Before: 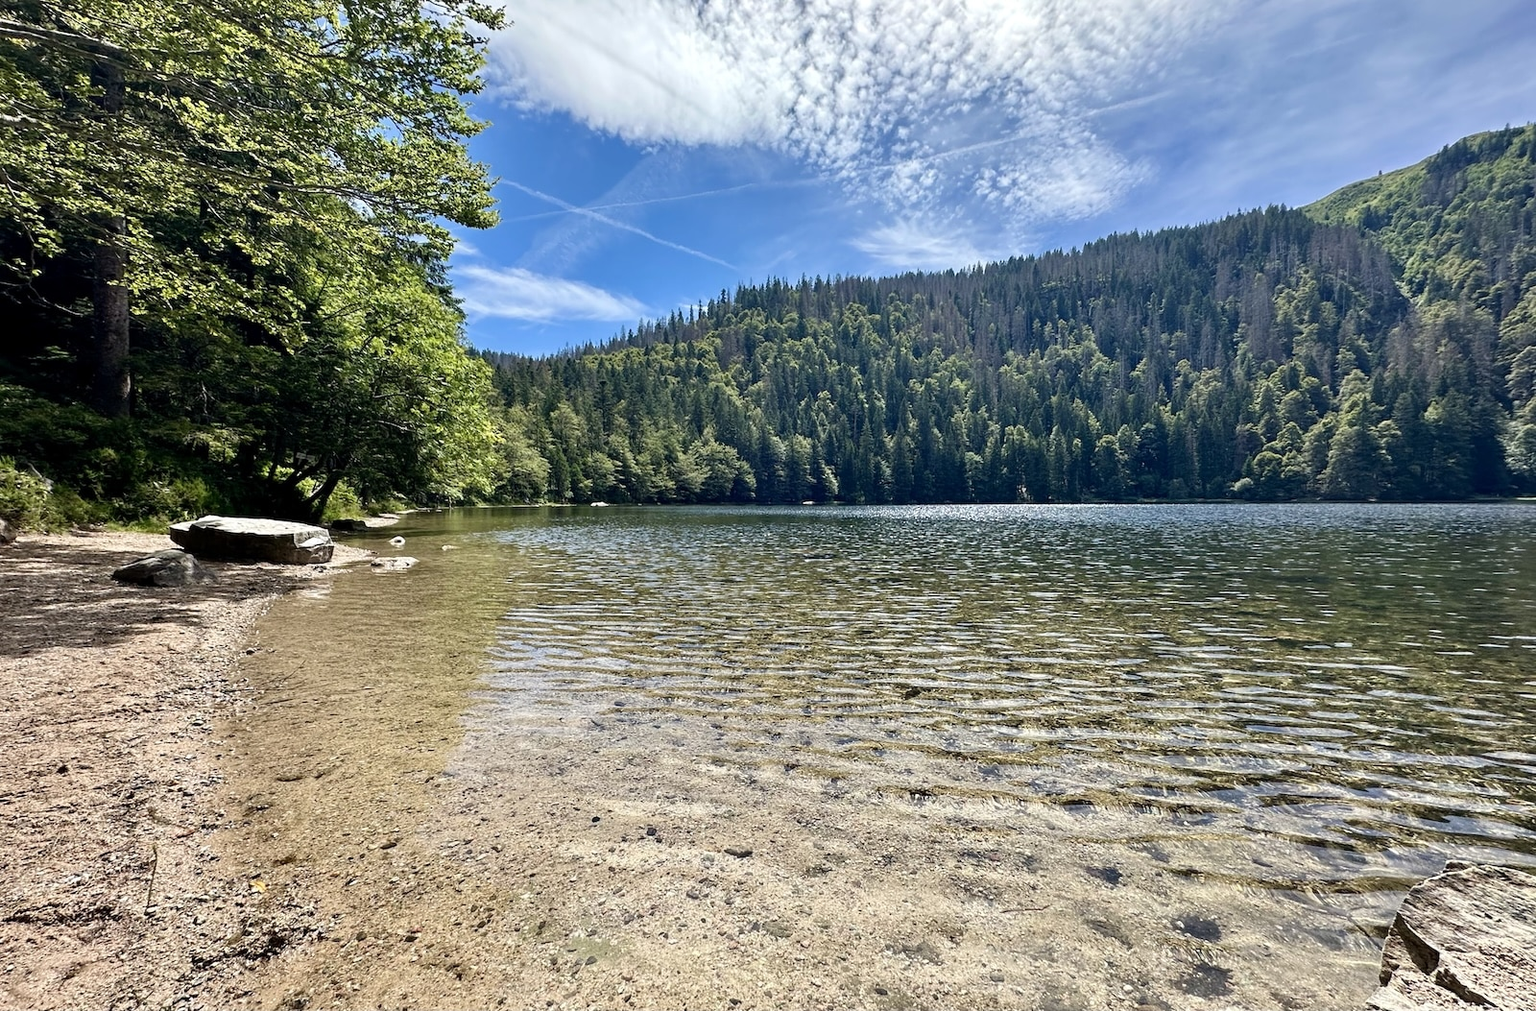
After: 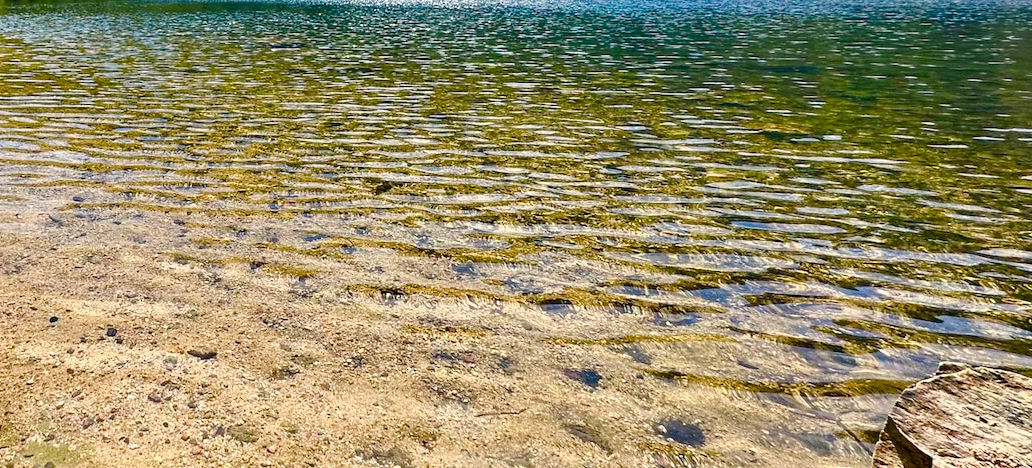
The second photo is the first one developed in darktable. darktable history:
color balance rgb: highlights gain › chroma 1.635%, highlights gain › hue 56.03°, perceptual saturation grading › global saturation 55.377%, perceptual saturation grading › highlights -50.428%, perceptual saturation grading › mid-tones 39.519%, perceptual saturation grading › shadows 31.219%, global vibrance 44.884%
crop and rotate: left 35.491%, top 50.77%, bottom 4.776%
